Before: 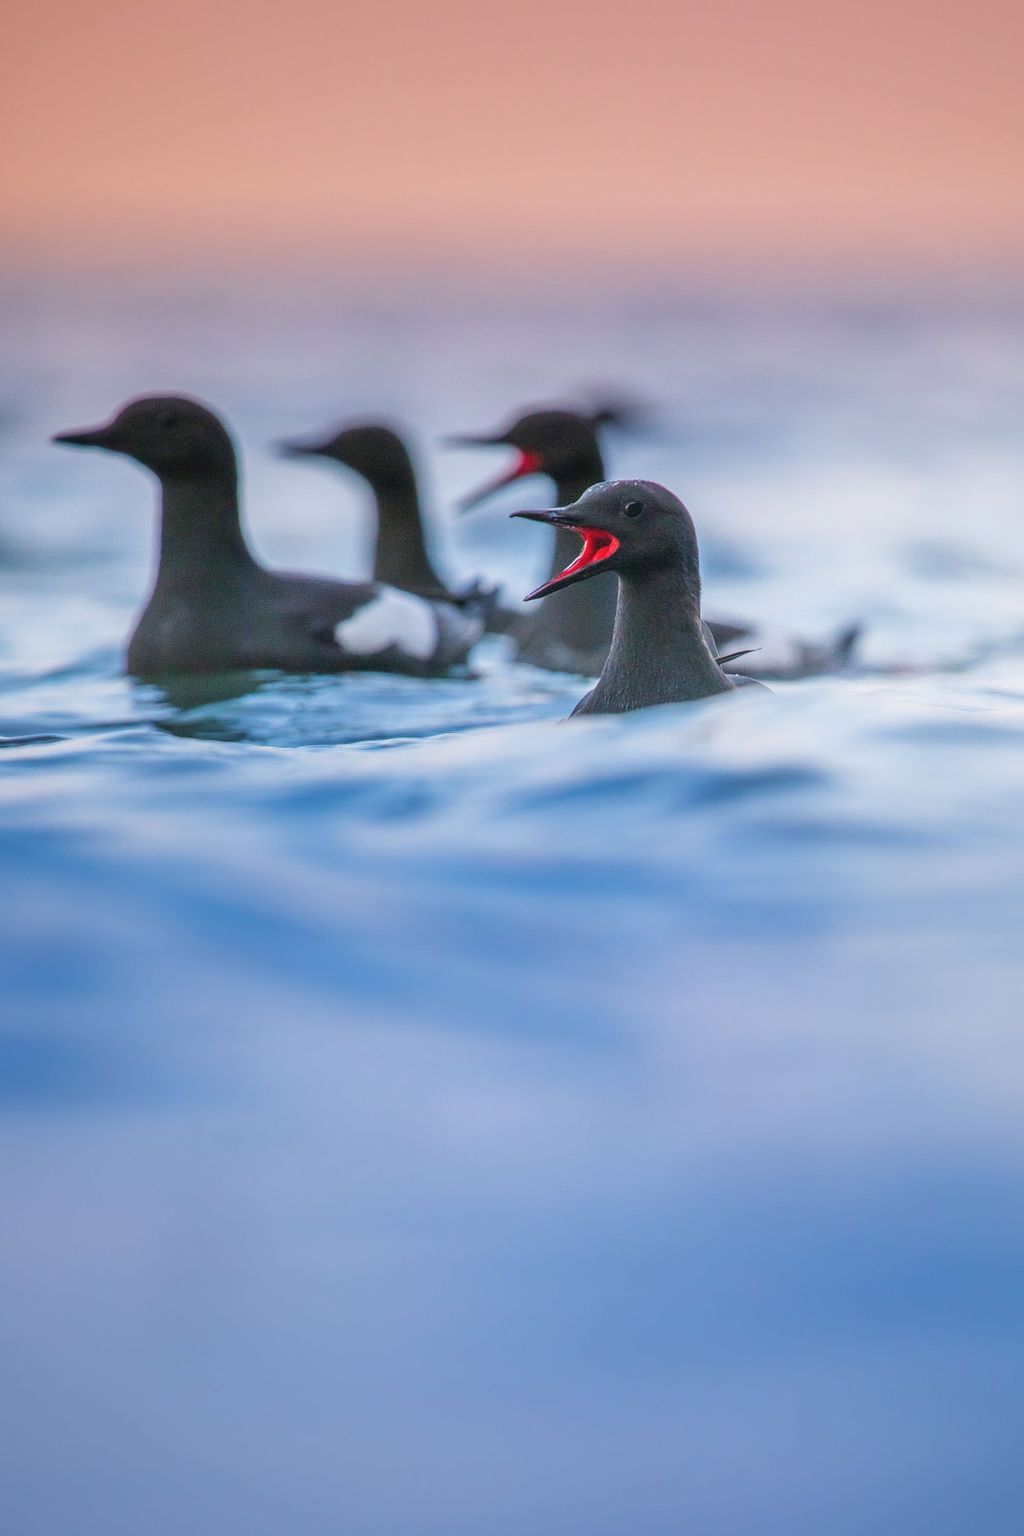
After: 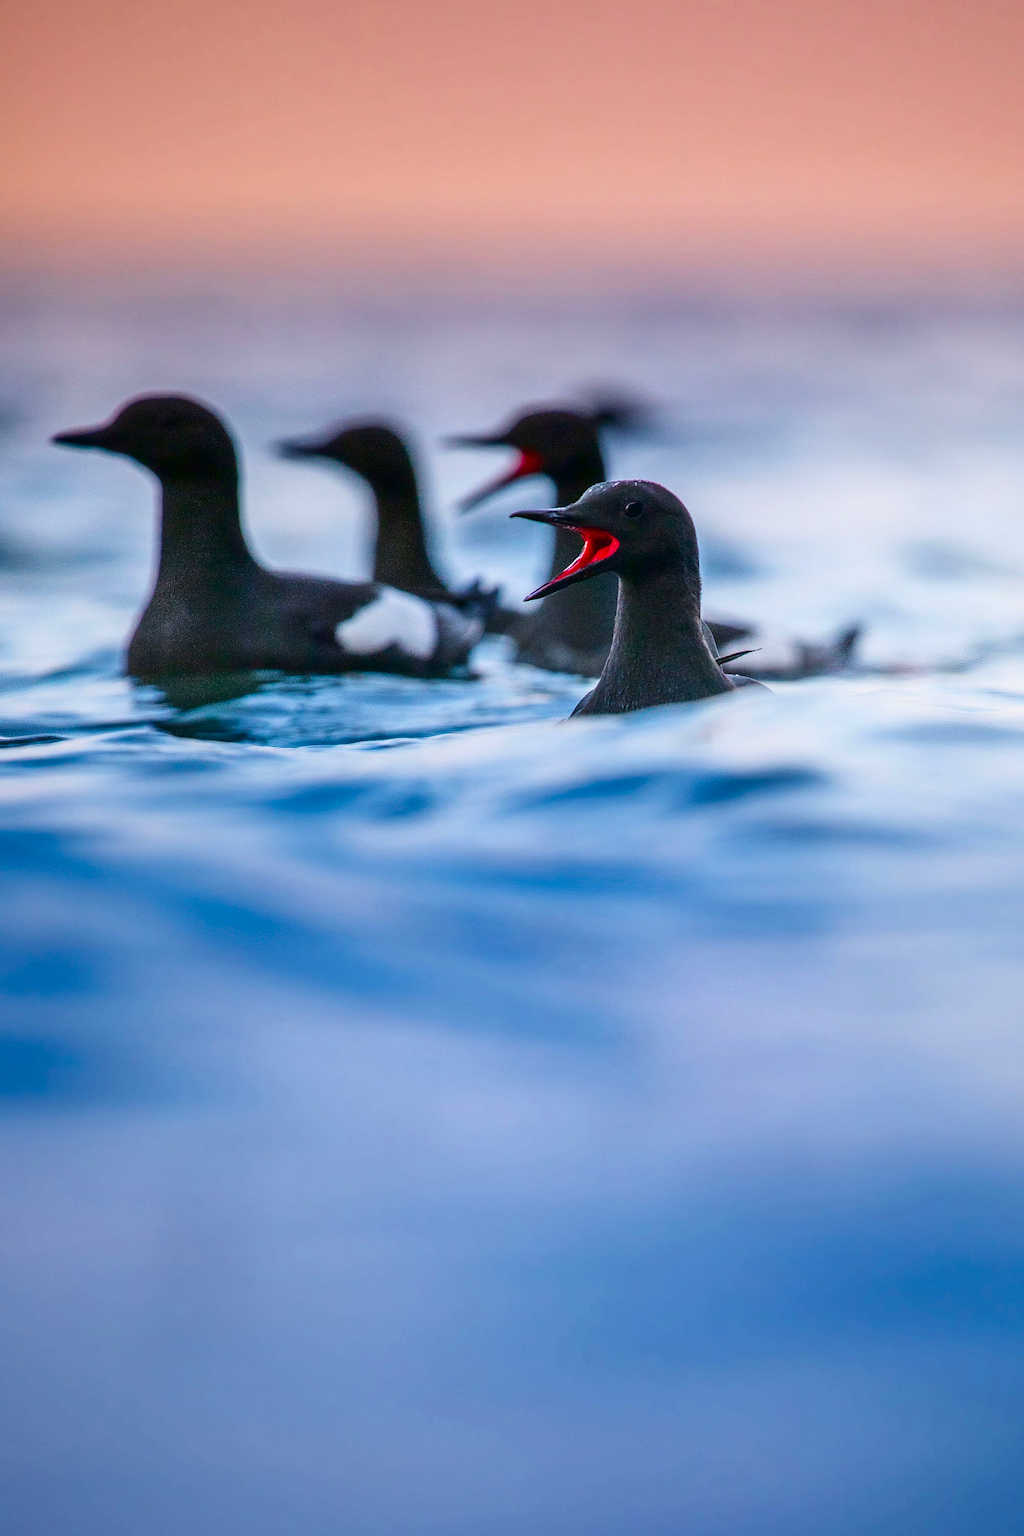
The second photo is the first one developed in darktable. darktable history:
contrast brightness saturation: contrast 0.221, brightness -0.185, saturation 0.234
